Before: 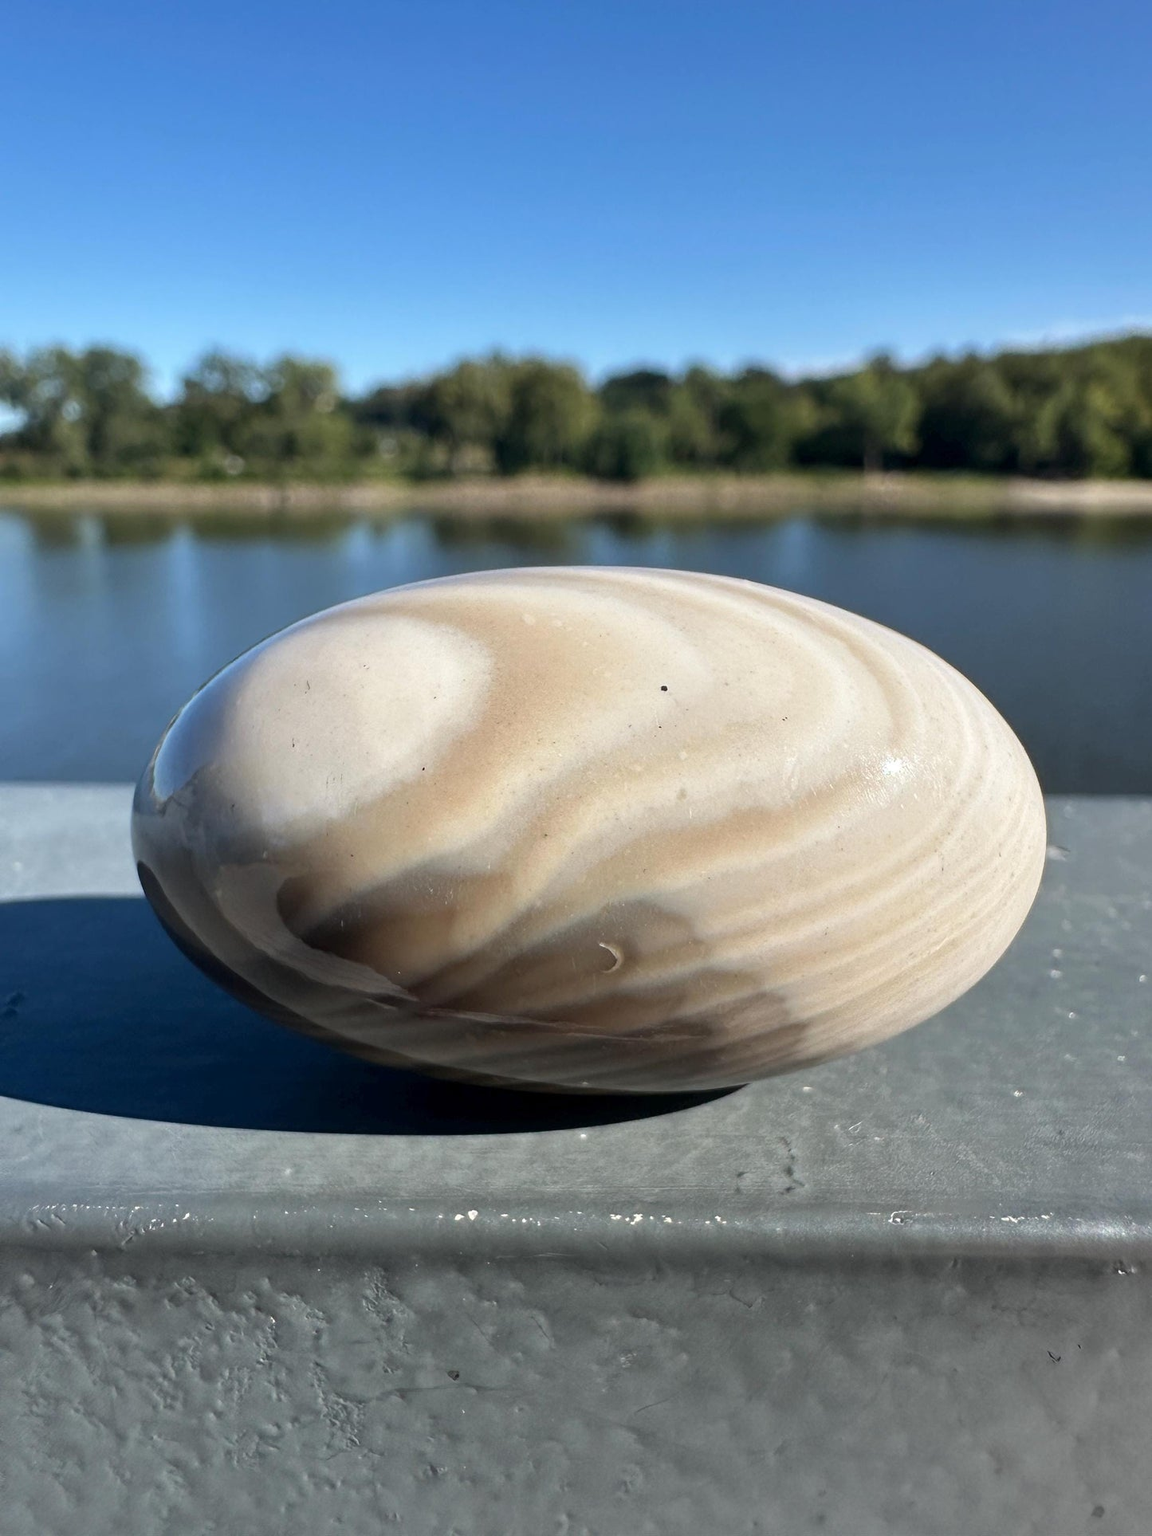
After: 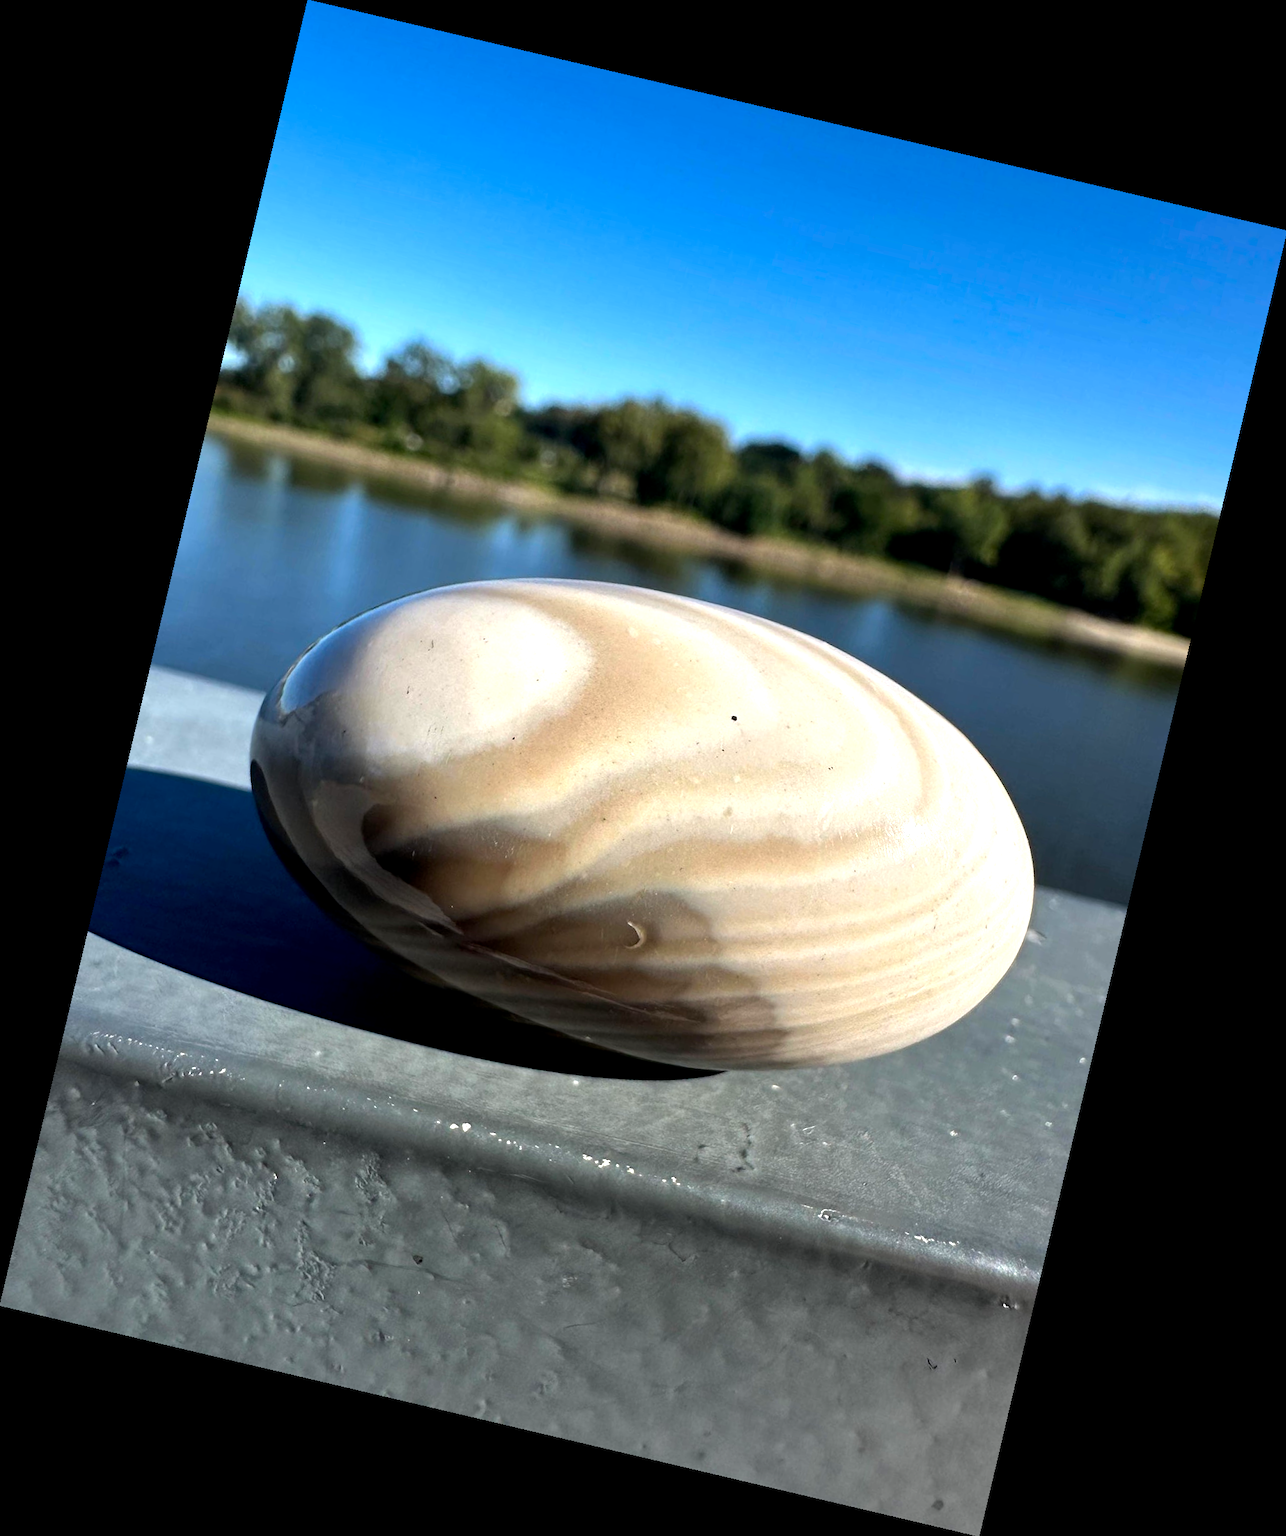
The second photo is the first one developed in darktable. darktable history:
color balance: lift [0.991, 1, 1, 1], gamma [0.996, 1, 1, 1], input saturation 98.52%, contrast 20.34%, output saturation 103.72%
rotate and perspective: rotation 13.27°, automatic cropping off
